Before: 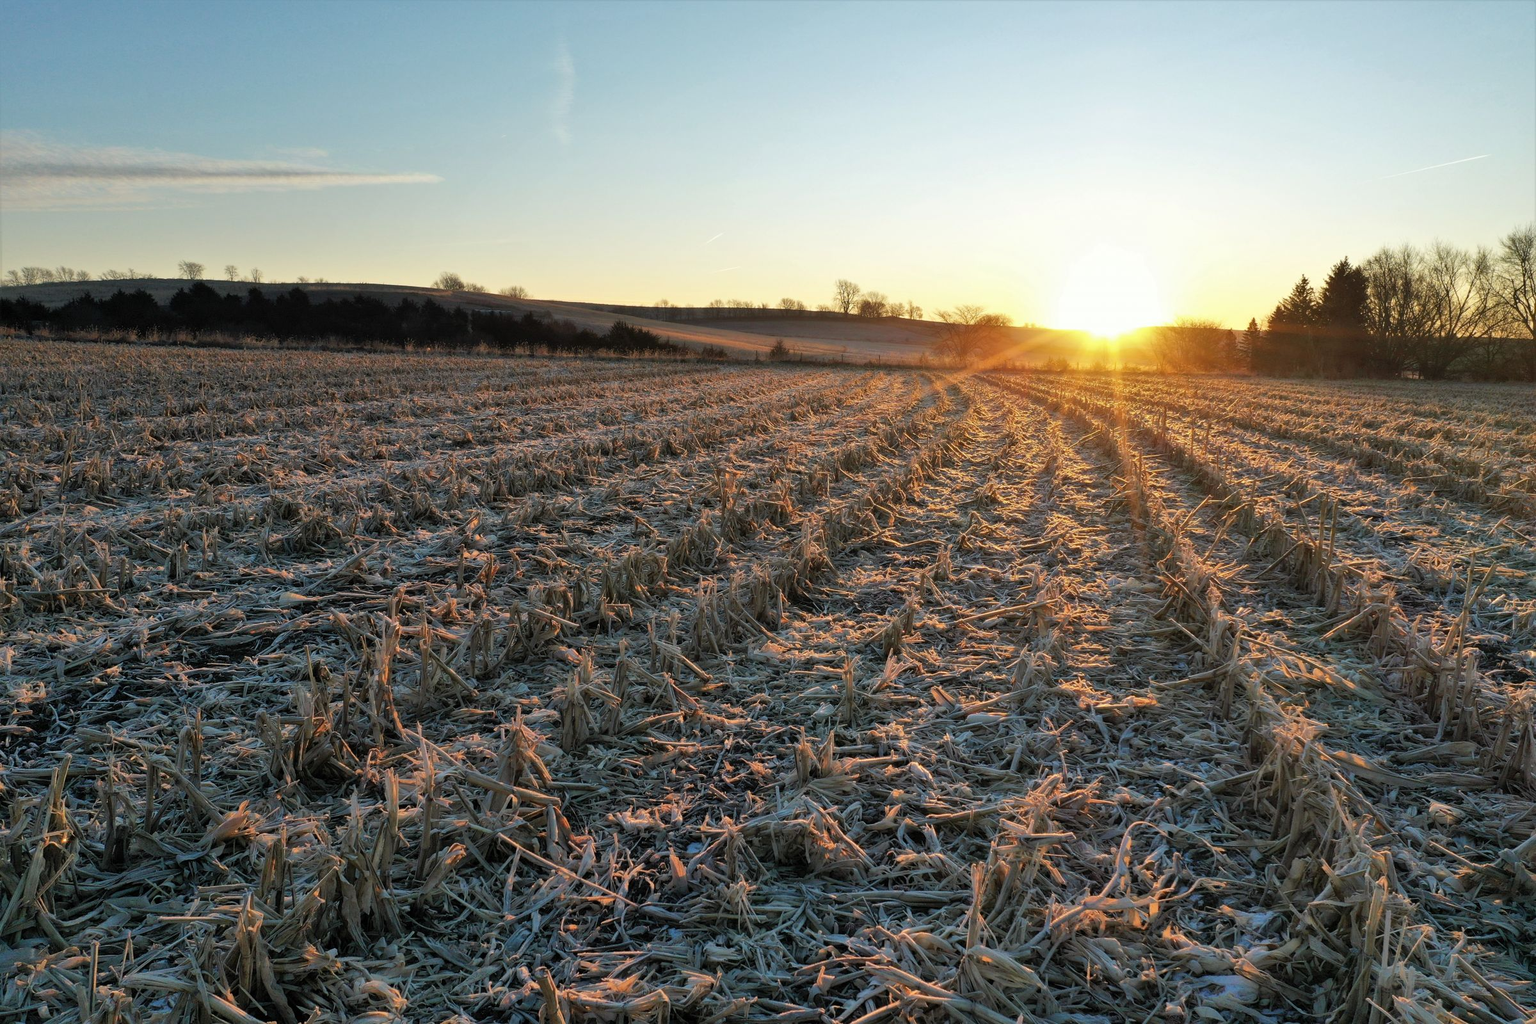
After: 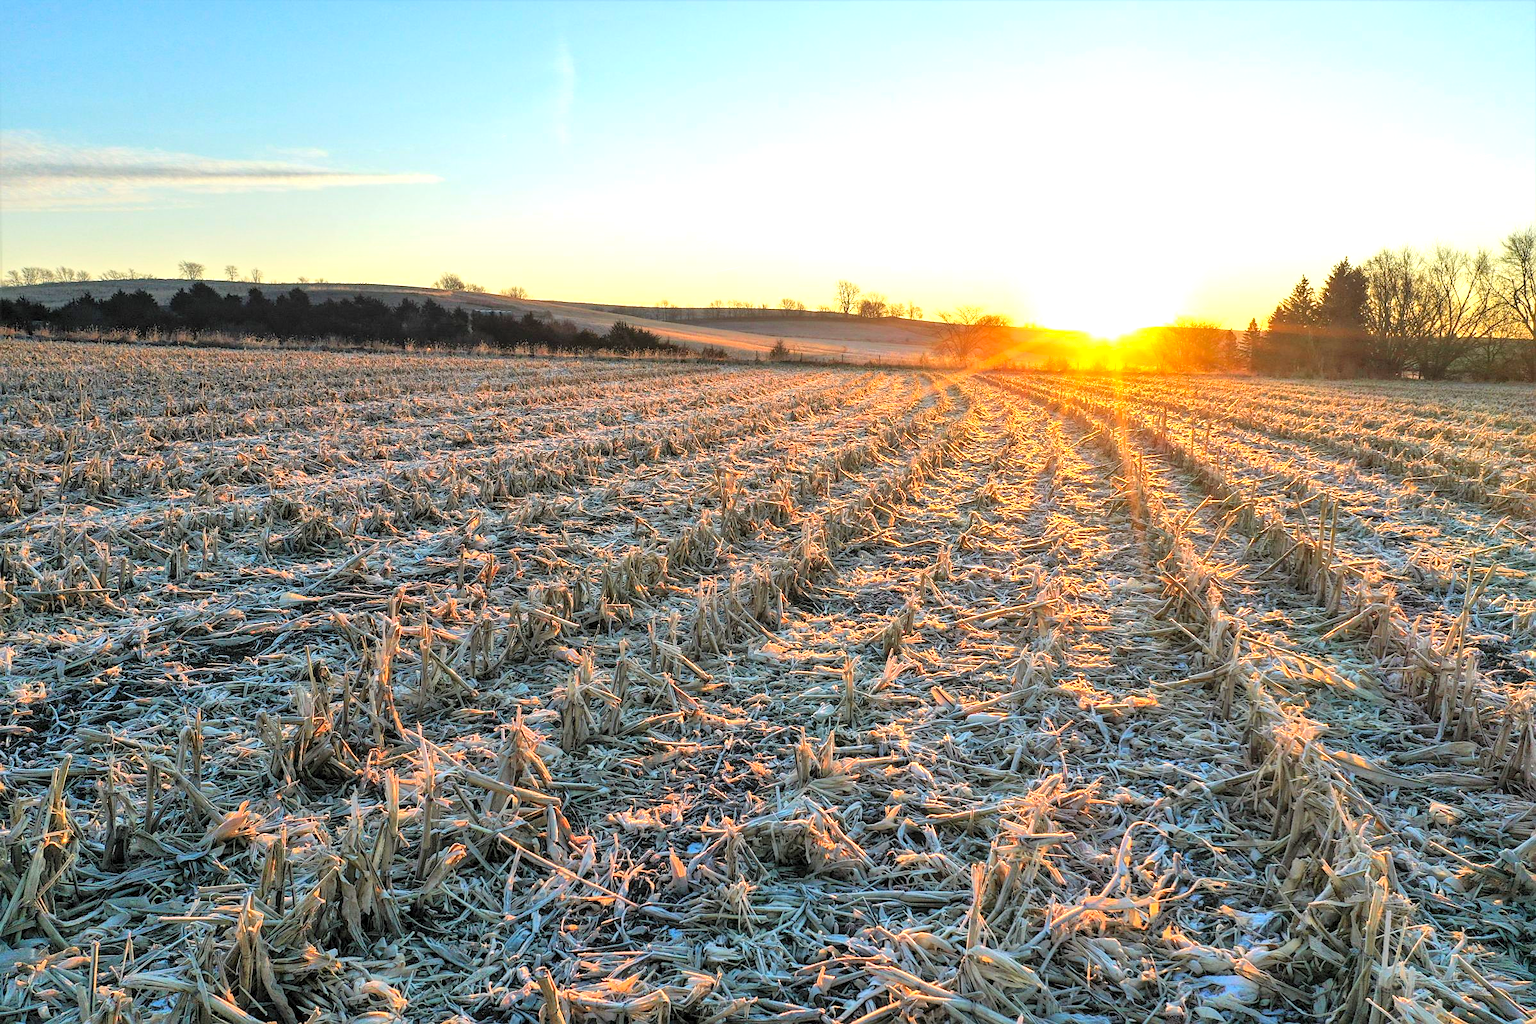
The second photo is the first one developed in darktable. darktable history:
sharpen: radius 1.864, amount 0.398, threshold 1.271
contrast brightness saturation: contrast 0.07, brightness 0.18, saturation 0.4
local contrast: detail 130%
exposure: black level correction 0, exposure 0.7 EV, compensate exposure bias true, compensate highlight preservation false
